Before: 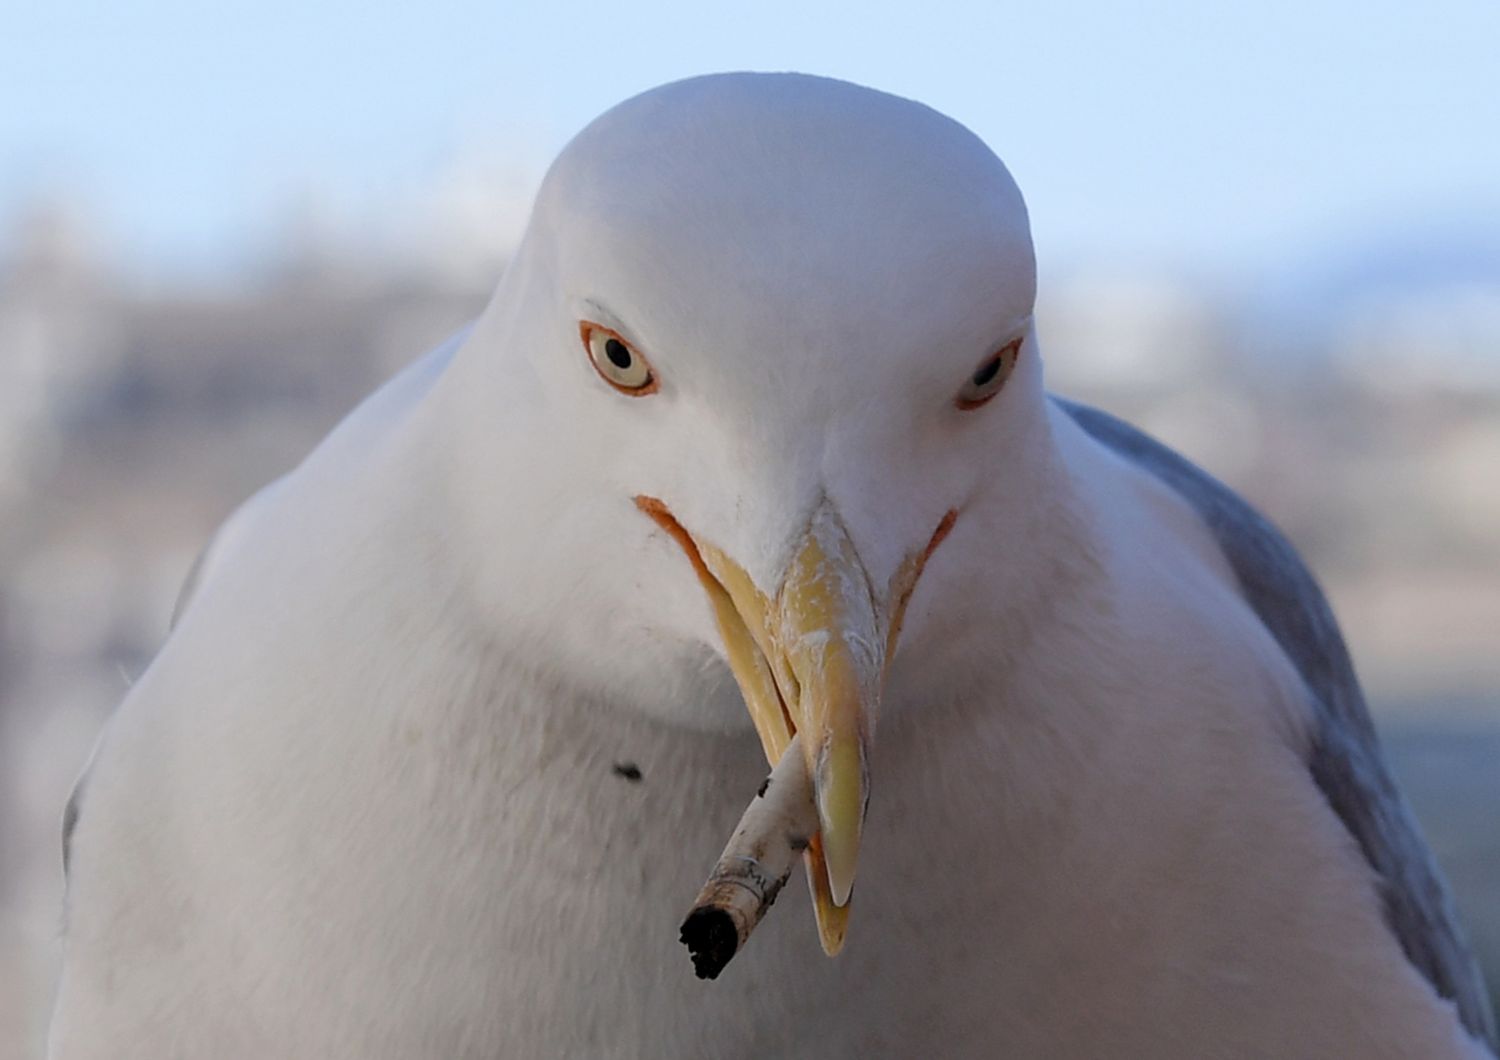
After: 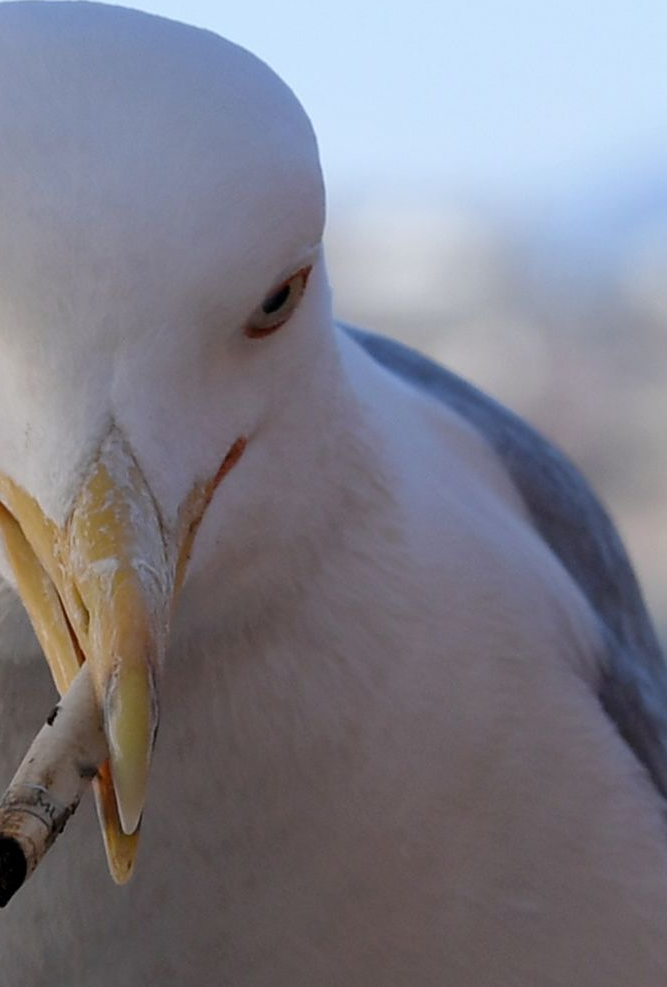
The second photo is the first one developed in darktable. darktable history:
crop: left 47.419%, top 6.803%, right 8.098%
